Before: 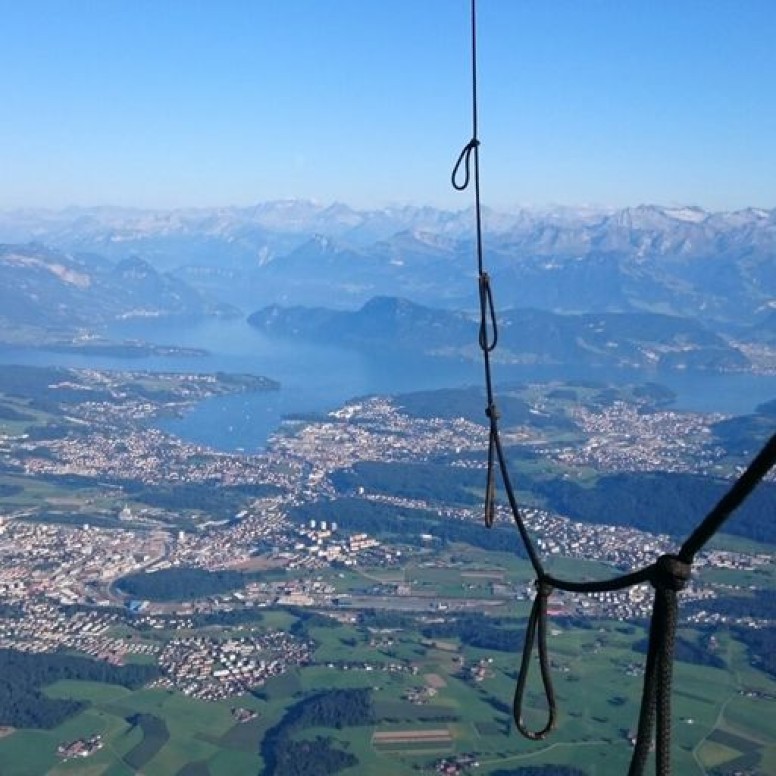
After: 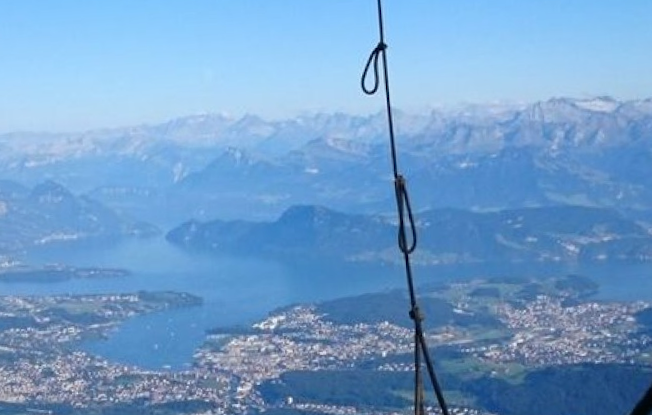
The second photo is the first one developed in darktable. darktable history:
crop and rotate: left 9.345%, top 7.22%, right 4.982%, bottom 32.331%
rotate and perspective: rotation -3.52°, crop left 0.036, crop right 0.964, crop top 0.081, crop bottom 0.919
white balance: red 0.978, blue 0.999
